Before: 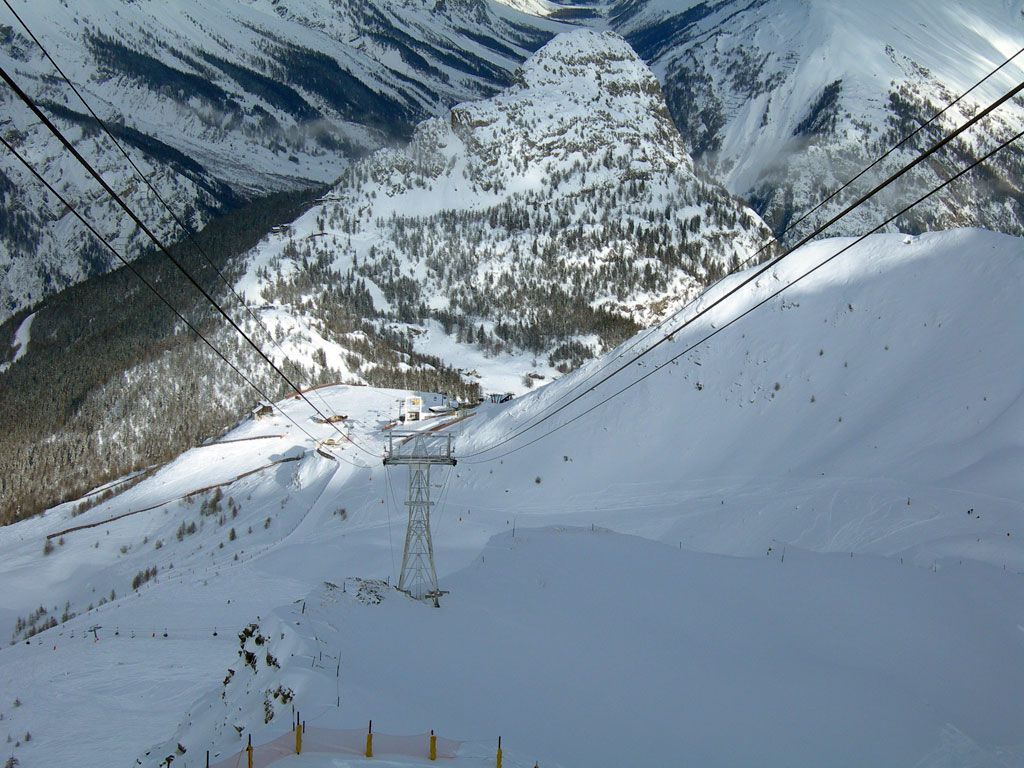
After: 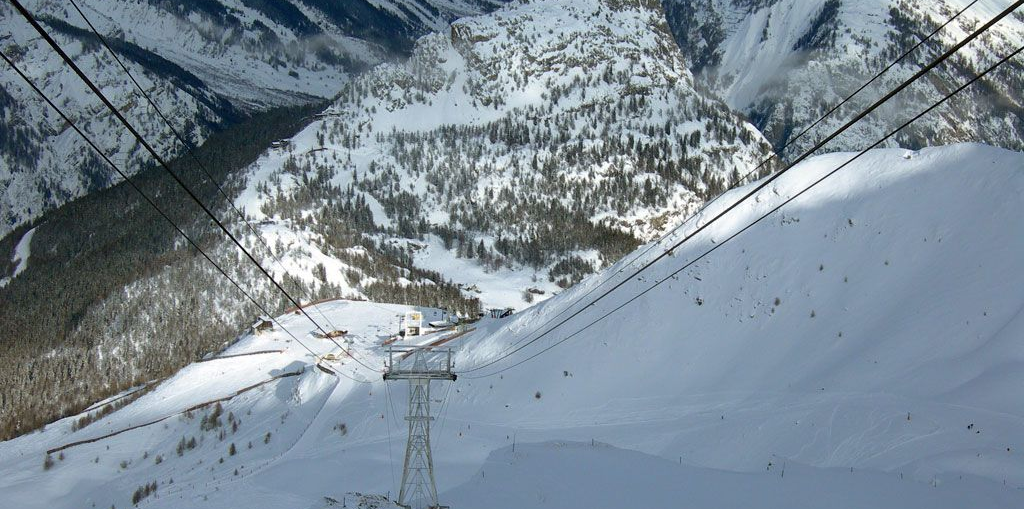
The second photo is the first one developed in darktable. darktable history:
crop: top 11.133%, bottom 22.525%
